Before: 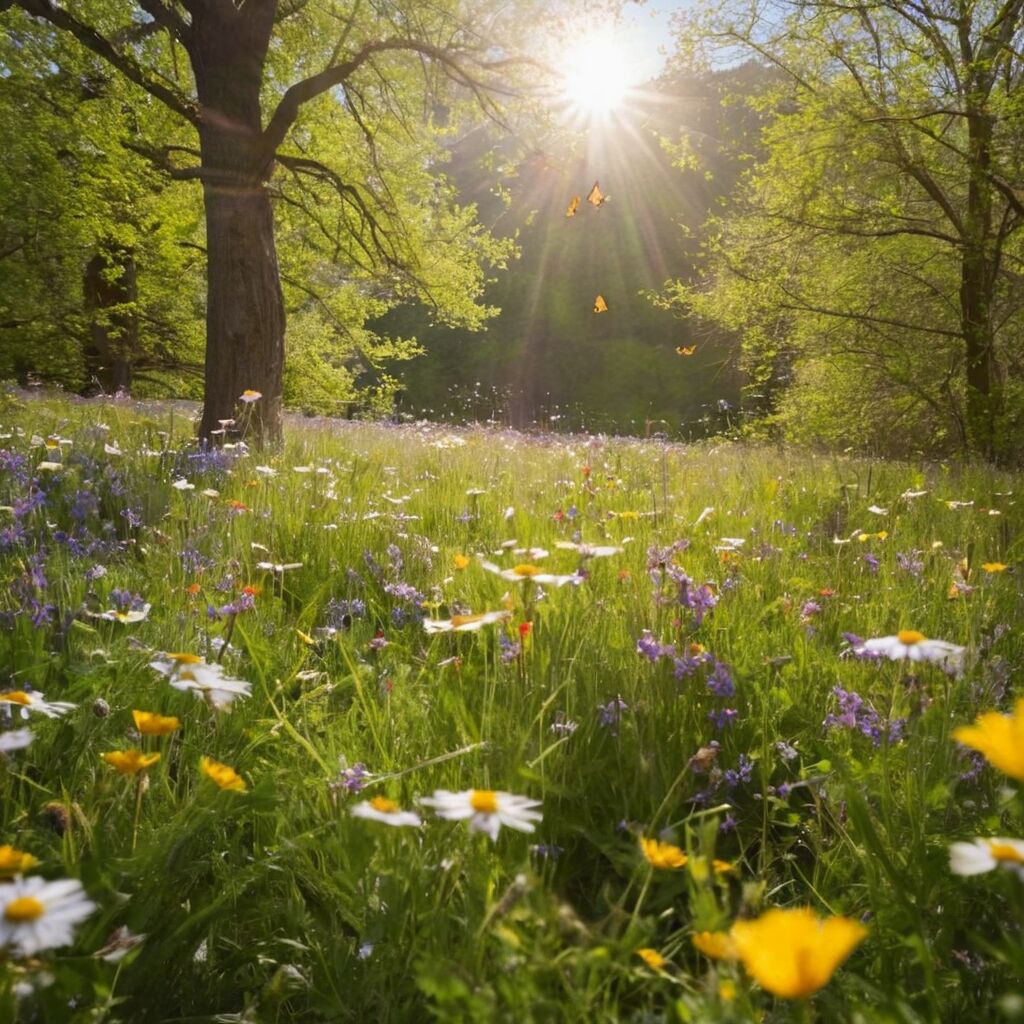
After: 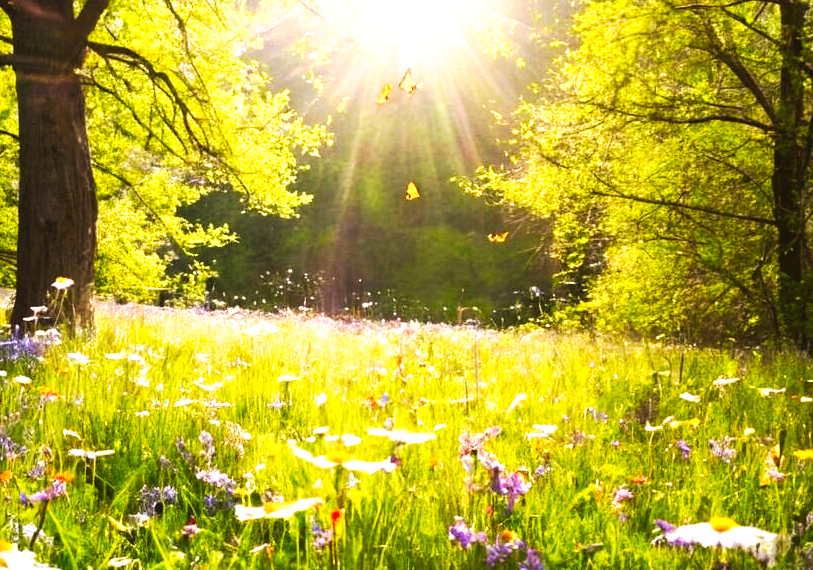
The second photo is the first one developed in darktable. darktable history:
tone curve: curves: ch0 [(0, 0) (0.003, 0.007) (0.011, 0.009) (0.025, 0.01) (0.044, 0.012) (0.069, 0.013) (0.1, 0.014) (0.136, 0.021) (0.177, 0.038) (0.224, 0.06) (0.277, 0.099) (0.335, 0.16) (0.399, 0.227) (0.468, 0.329) (0.543, 0.45) (0.623, 0.594) (0.709, 0.756) (0.801, 0.868) (0.898, 0.971) (1, 1)], preserve colors none
exposure: black level correction -0.005, exposure 1 EV, compensate highlight preservation false
crop: left 18.38%, top 11.092%, right 2.134%, bottom 33.217%
